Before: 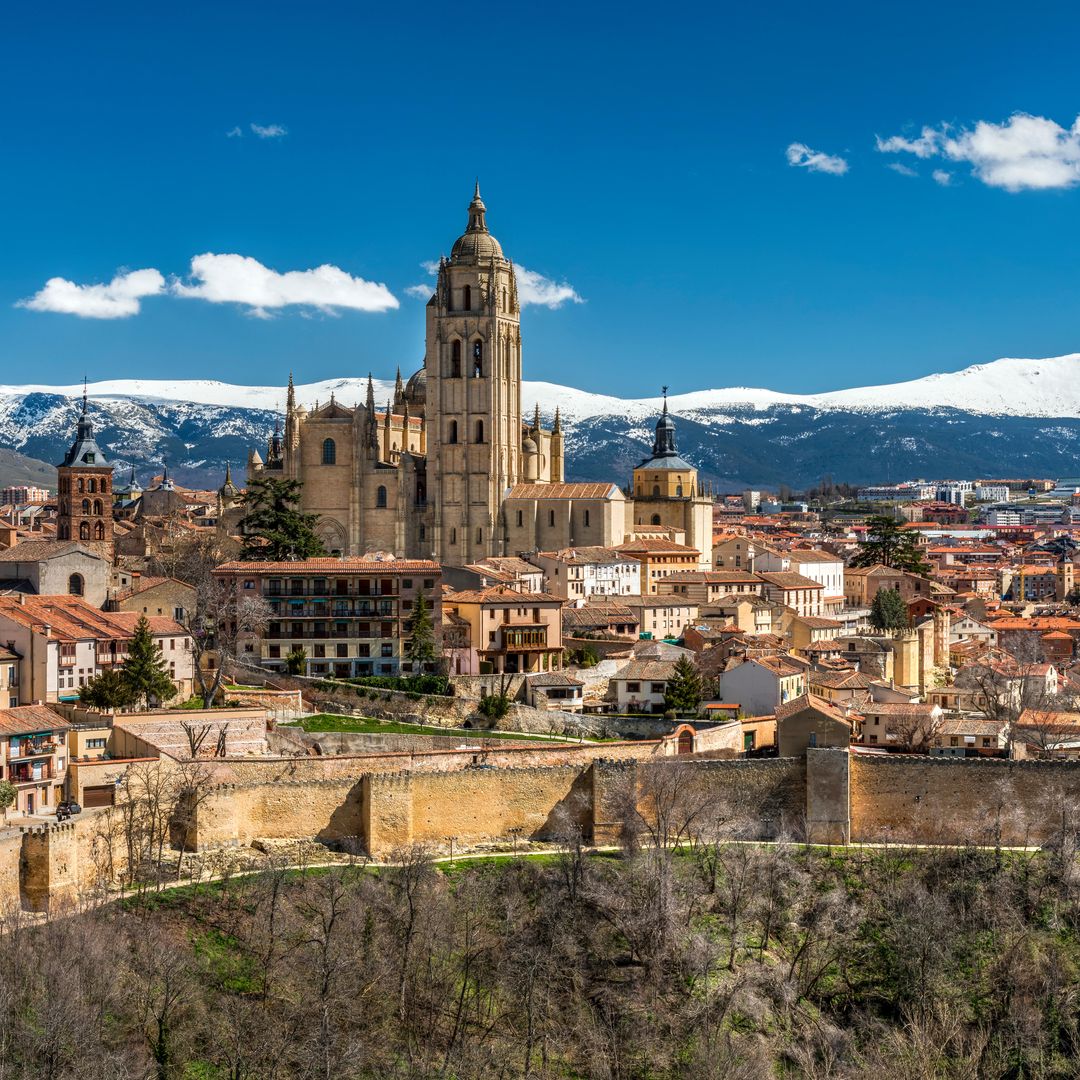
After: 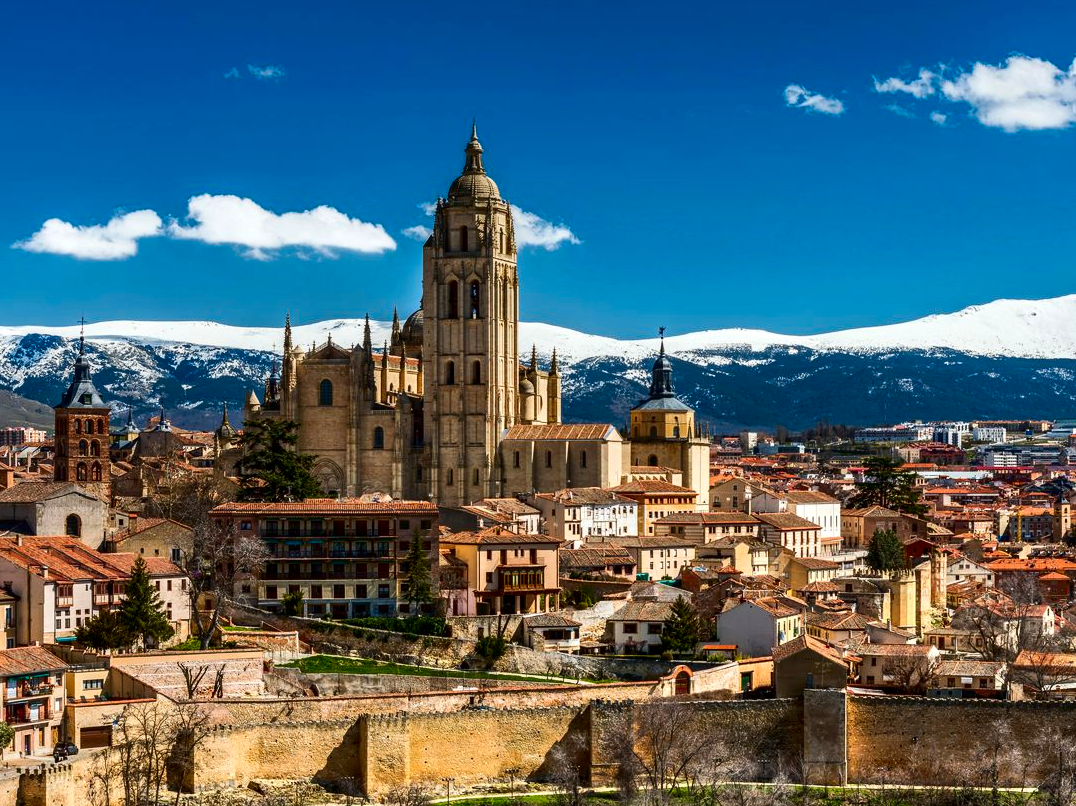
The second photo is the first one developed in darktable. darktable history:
contrast brightness saturation: contrast 0.191, brightness -0.112, saturation 0.212
crop: left 0.36%, top 5.467%, bottom 19.894%
